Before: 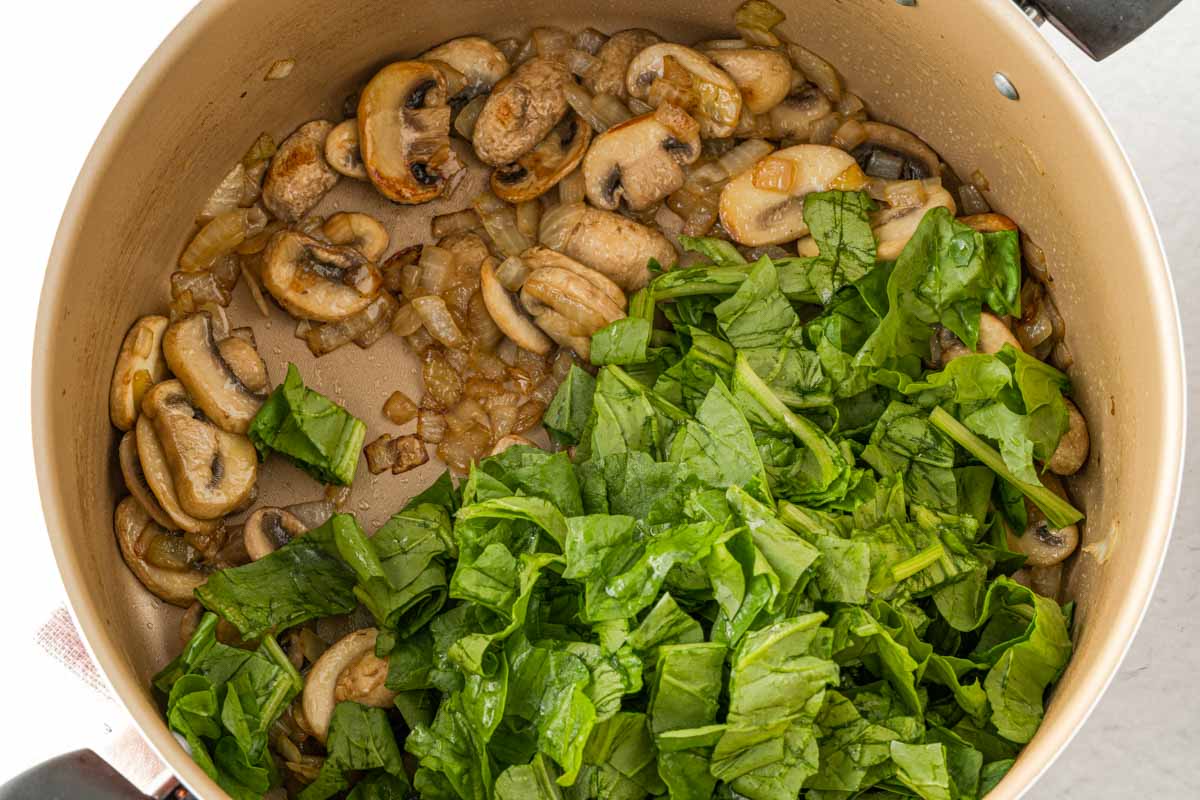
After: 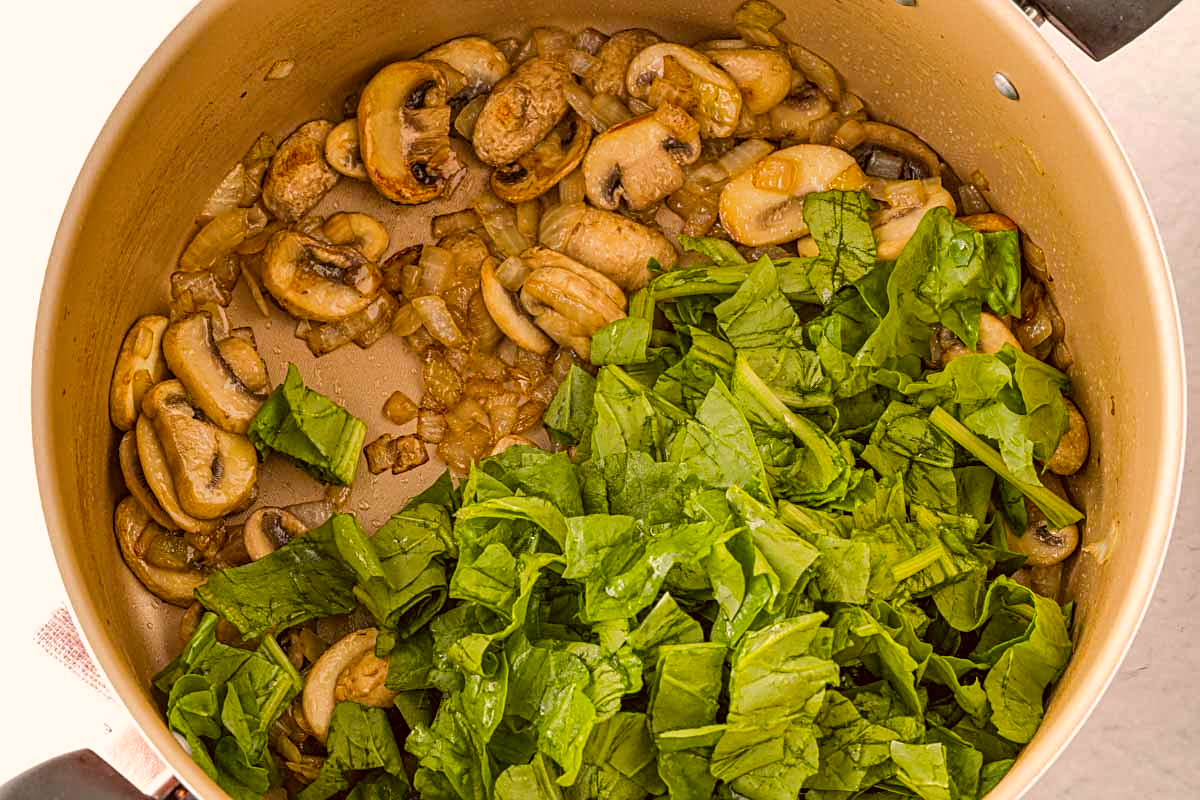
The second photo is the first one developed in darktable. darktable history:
shadows and highlights: low approximation 0.01, soften with gaussian
sharpen: on, module defaults
color correction: highlights a* 10.21, highlights b* 9.79, shadows a* 8.61, shadows b* 7.88, saturation 0.8
color balance rgb: perceptual saturation grading › global saturation 25%, perceptual brilliance grading › mid-tones 10%, perceptual brilliance grading › shadows 15%, global vibrance 20%
